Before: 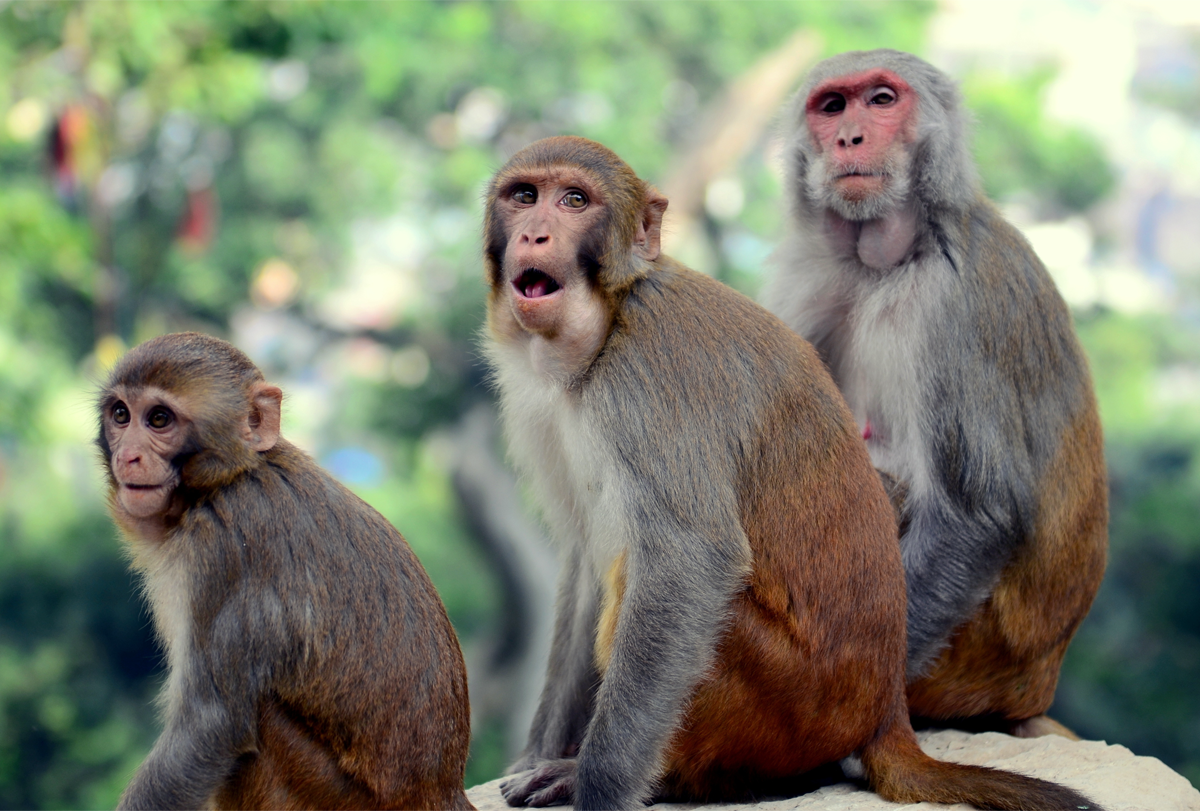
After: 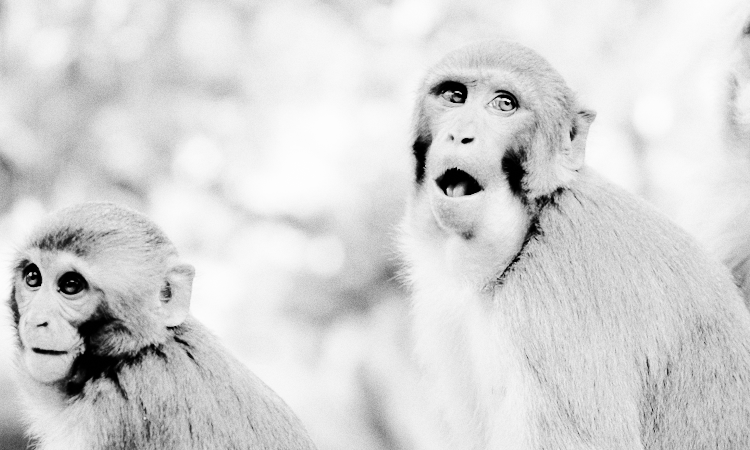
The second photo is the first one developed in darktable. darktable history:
exposure: black level correction 0.001, exposure 1.822 EV, compensate exposure bias true, compensate highlight preservation false
grain: on, module defaults
rgb curve: curves: ch0 [(0, 0) (0.284, 0.292) (0.505, 0.644) (1, 1)]; ch1 [(0, 0) (0.284, 0.292) (0.505, 0.644) (1, 1)]; ch2 [(0, 0) (0.284, 0.292) (0.505, 0.644) (1, 1)], compensate middle gray true
monochrome: on, module defaults
filmic rgb: black relative exposure -5 EV, hardness 2.88, contrast 1.3, highlights saturation mix -30%
crop and rotate: angle -4.99°, left 2.122%, top 6.945%, right 27.566%, bottom 30.519%
tone equalizer: -8 EV -0.55 EV
